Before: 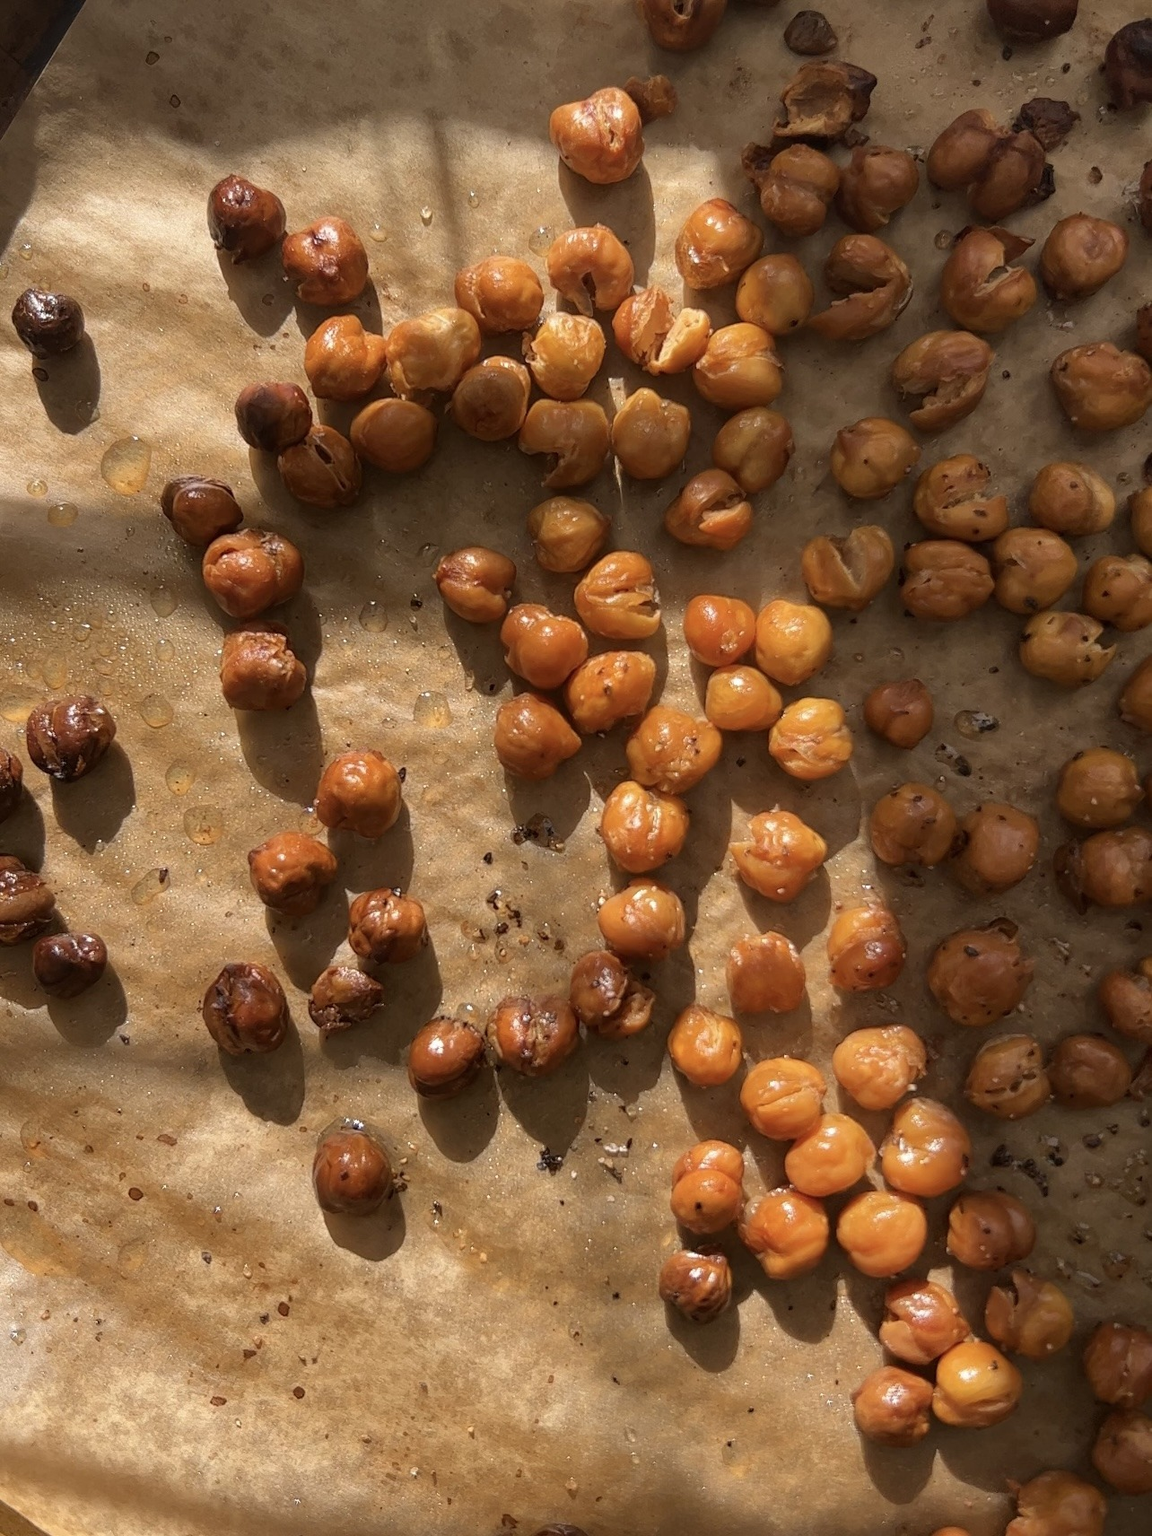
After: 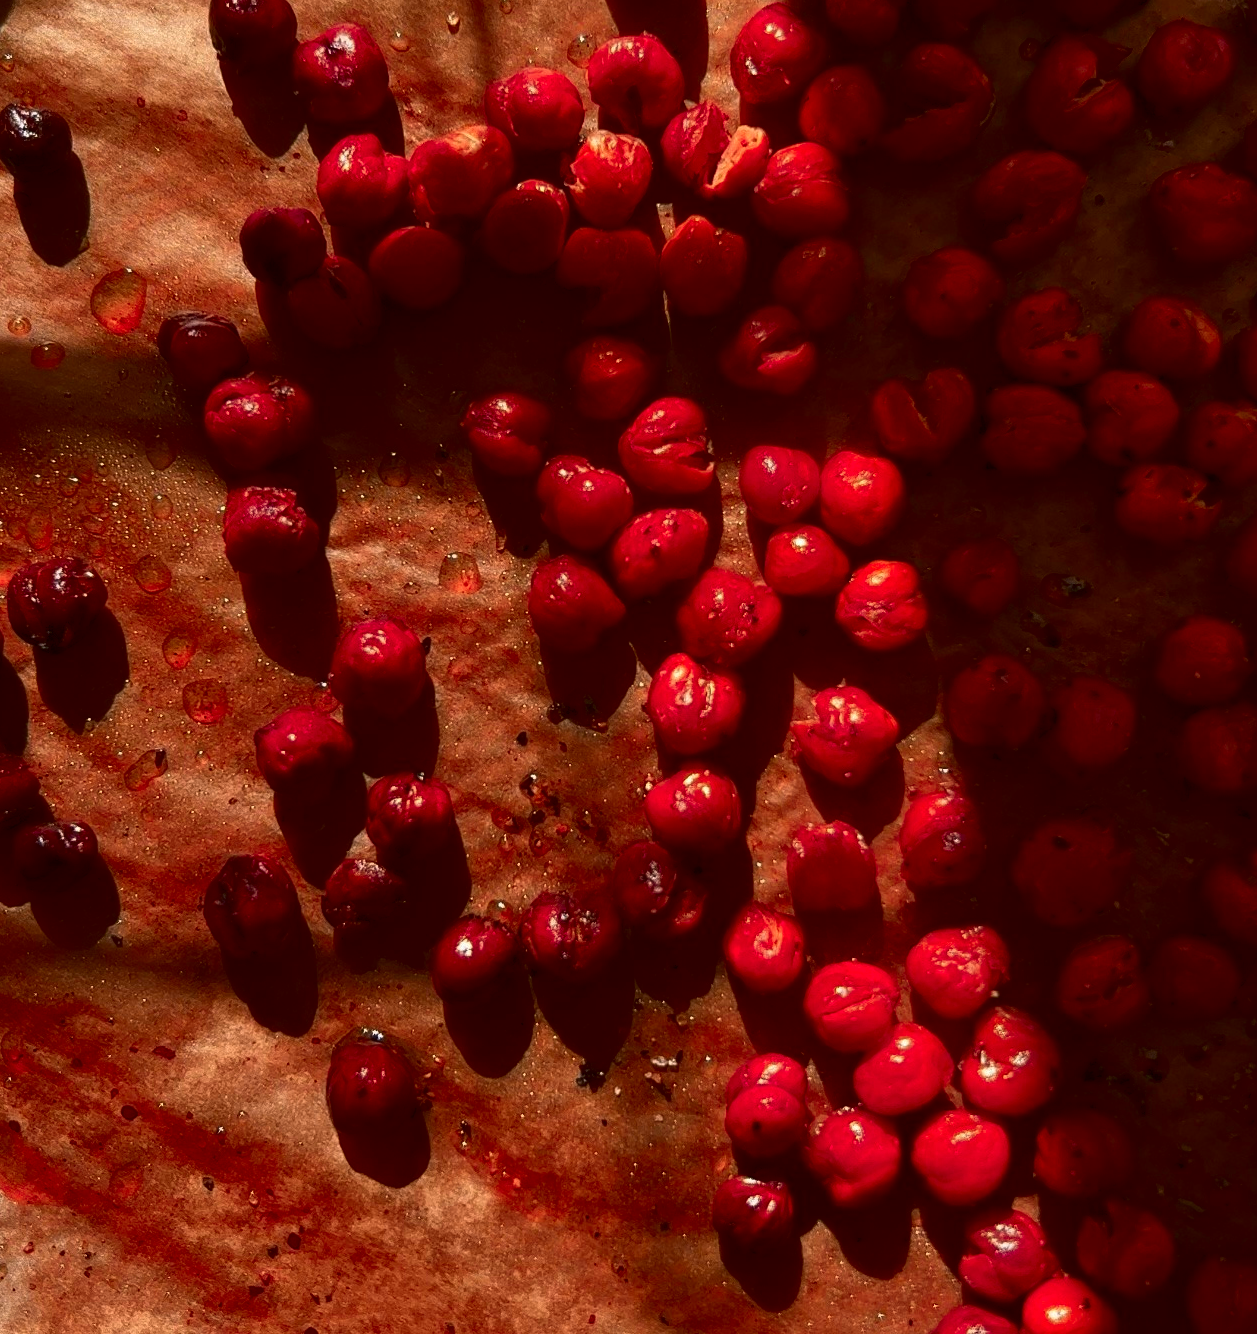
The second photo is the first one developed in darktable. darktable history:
contrast brightness saturation: contrast 0.09, brightness -0.59, saturation 0.17
crop and rotate: left 1.814%, top 12.818%, right 0.25%, bottom 9.225%
color zones: curves: ch1 [(0.24, 0.634) (0.75, 0.5)]; ch2 [(0.253, 0.437) (0.745, 0.491)], mix 102.12%
